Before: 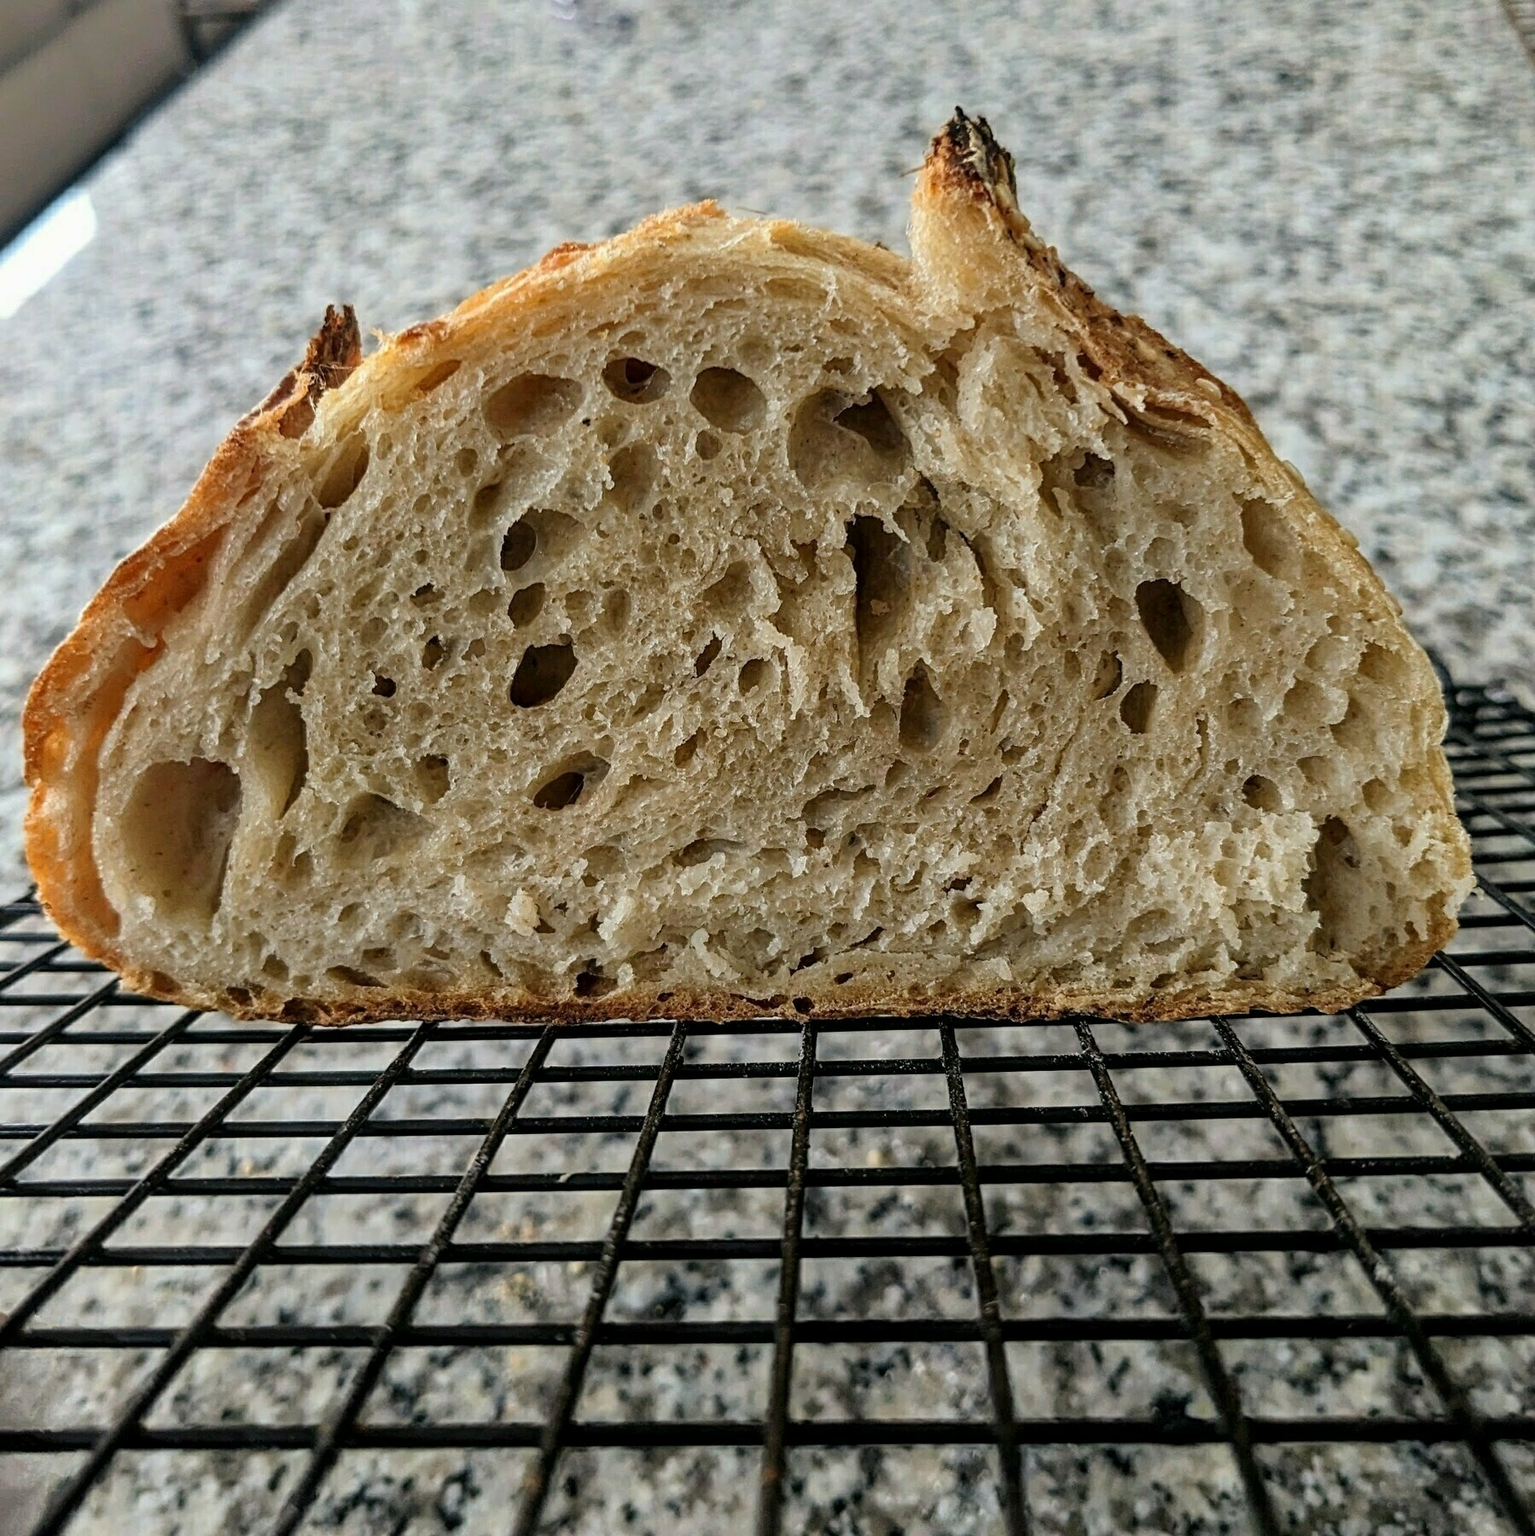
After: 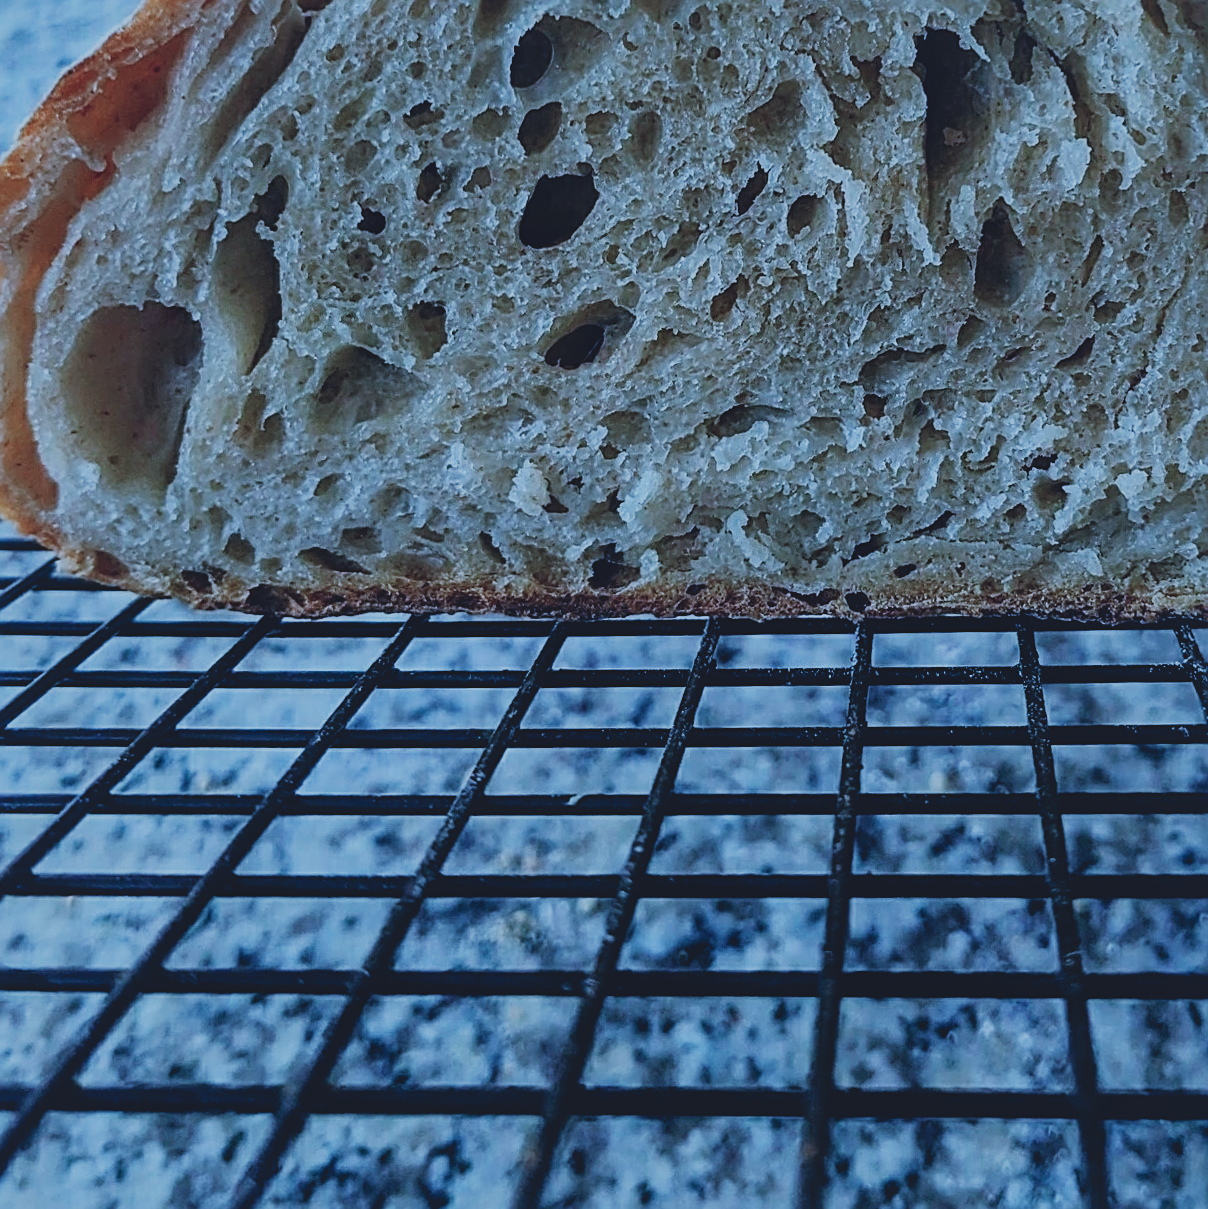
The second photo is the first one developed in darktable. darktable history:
contrast brightness saturation: contrast -0.11
crop and rotate: angle -0.82°, left 3.85%, top 31.828%, right 27.992%
sigmoid: contrast 1.69, skew -0.23, preserve hue 0%, red attenuation 0.1, red rotation 0.035, green attenuation 0.1, green rotation -0.017, blue attenuation 0.15, blue rotation -0.052, base primaries Rec2020
exposure: black level correction -0.015, exposure -0.5 EV, compensate highlight preservation false
shadows and highlights: on, module defaults
color calibration: illuminant as shot in camera, x 0.442, y 0.413, temperature 2903.13 K
sharpen: on, module defaults
